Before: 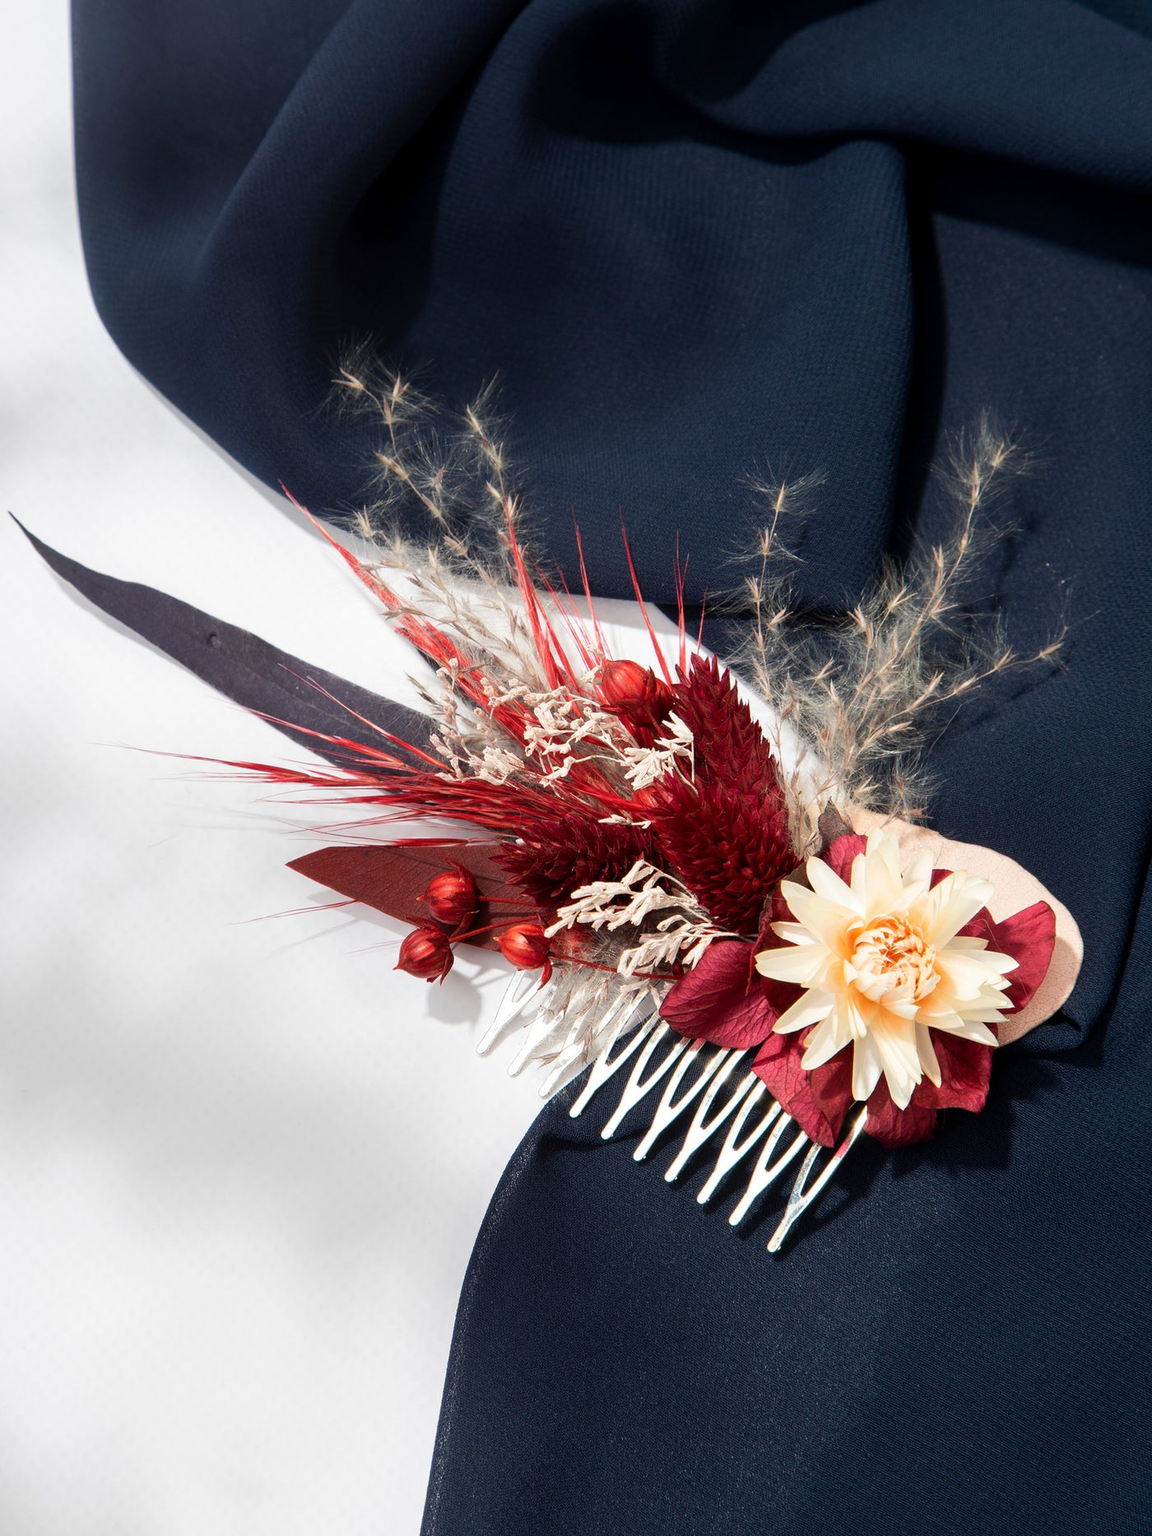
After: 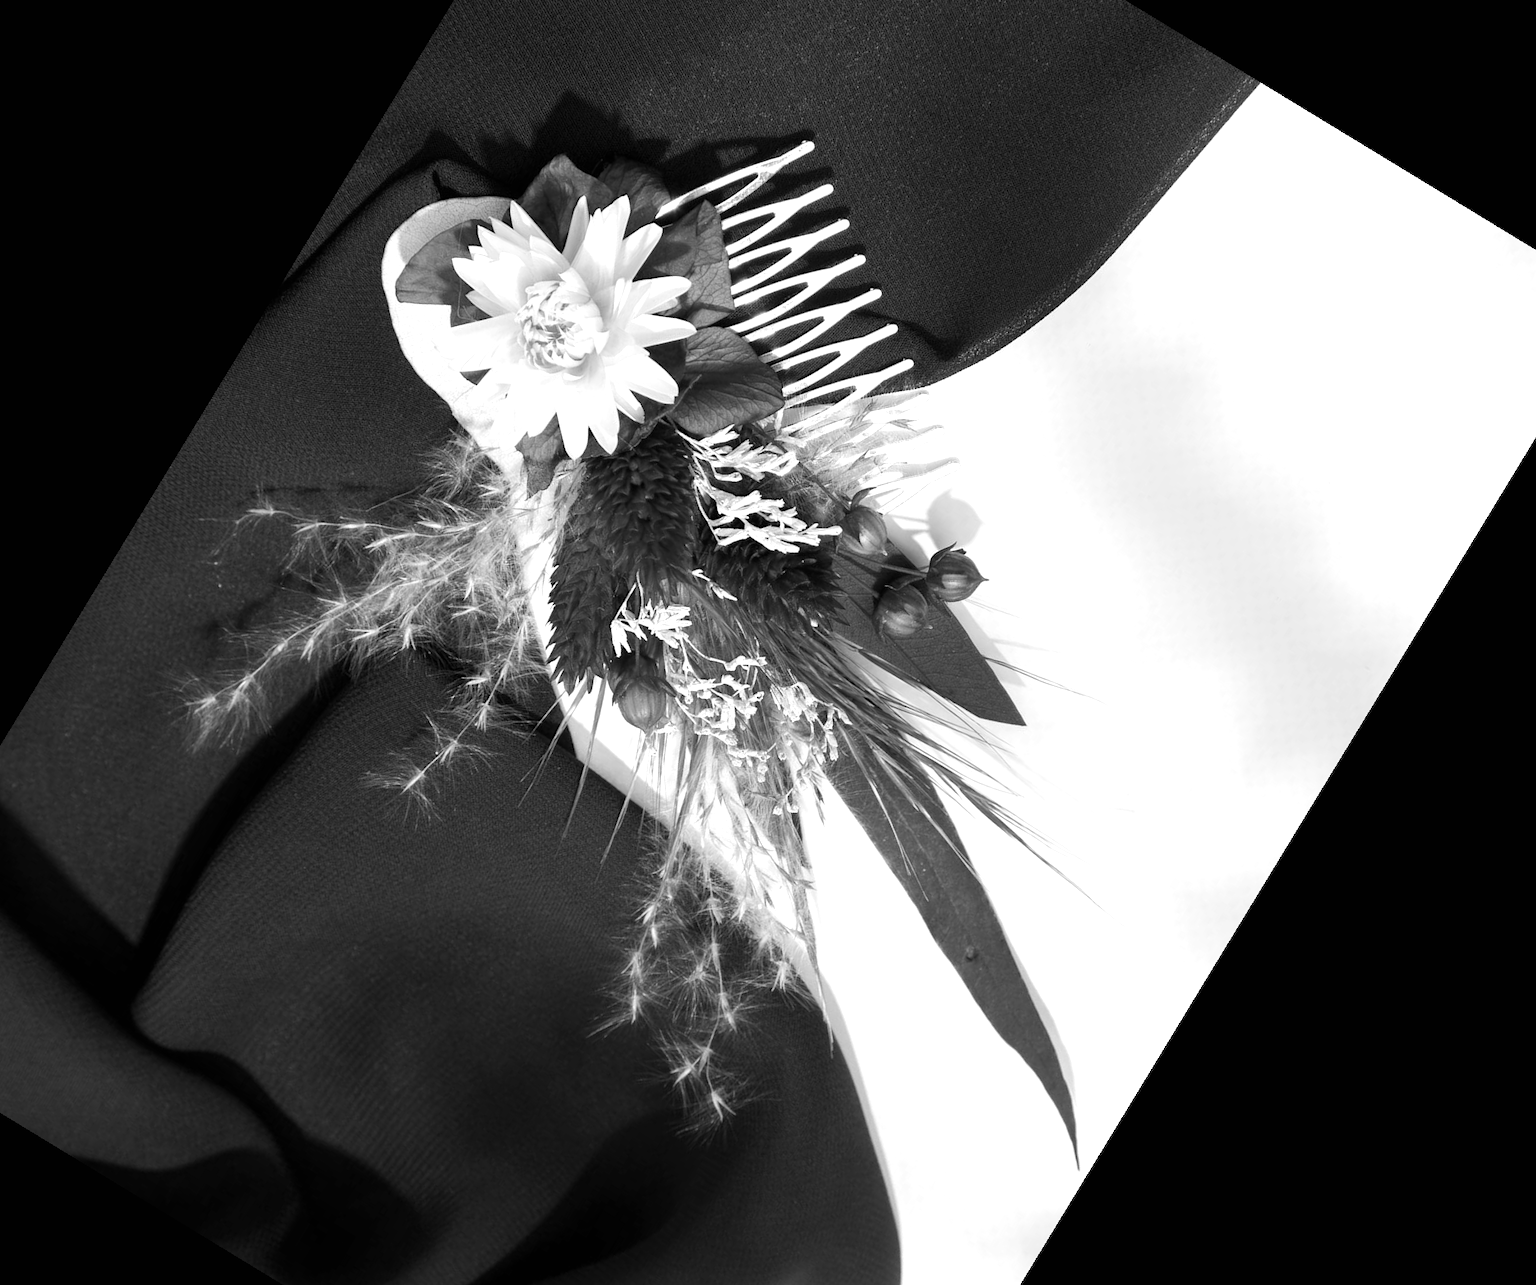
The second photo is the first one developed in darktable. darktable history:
crop and rotate: angle 148.68°, left 9.111%, top 15.603%, right 4.588%, bottom 17.041%
exposure: black level correction 0, exposure 0.4 EV, compensate exposure bias true, compensate highlight preservation false
white balance: red 0.98, blue 1.034
monochrome: a 1.94, b -0.638
tone equalizer: on, module defaults
